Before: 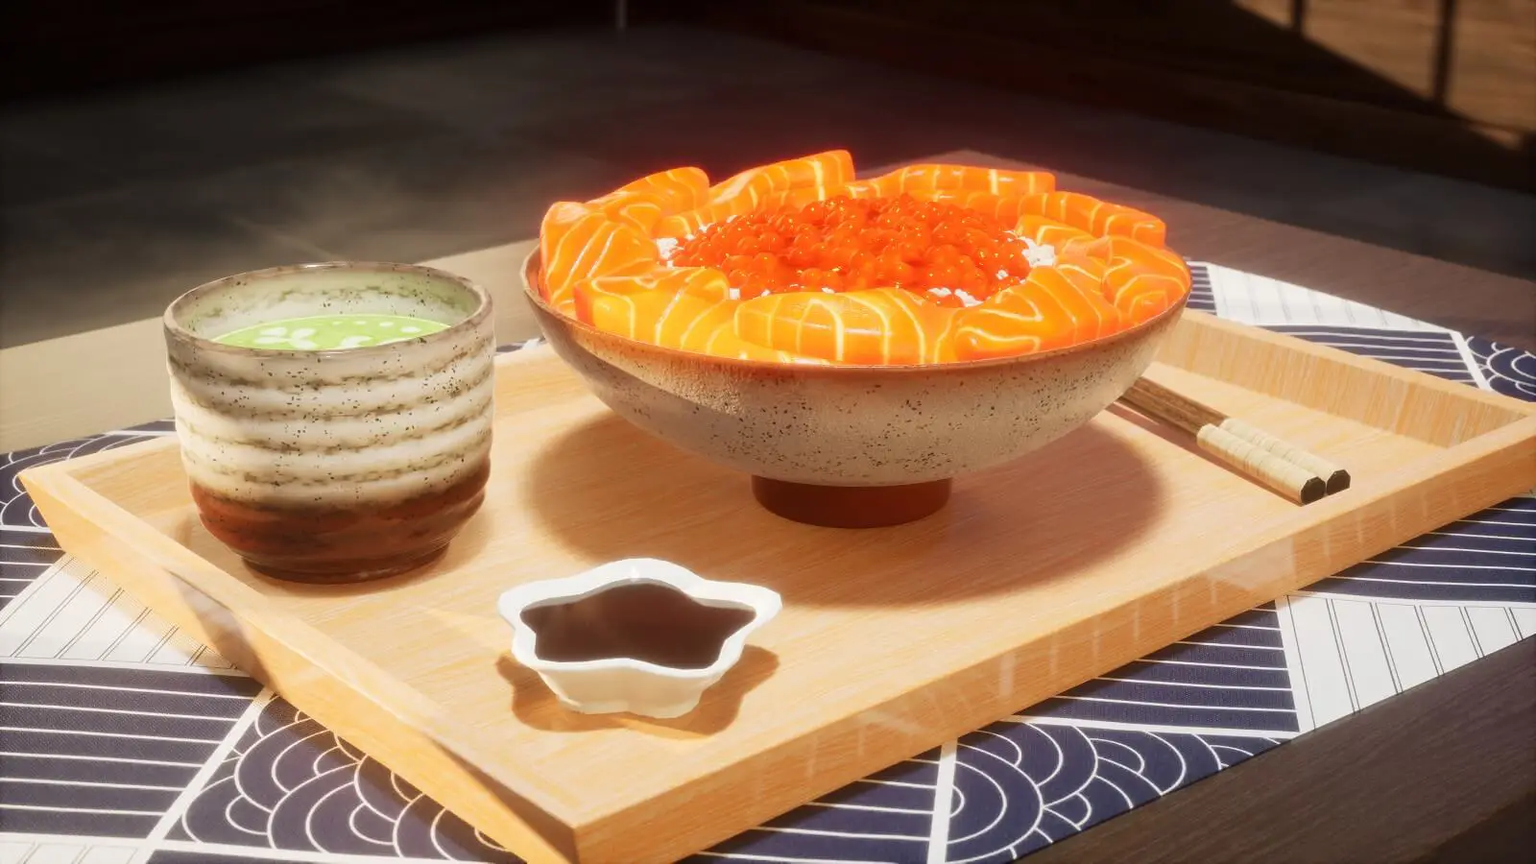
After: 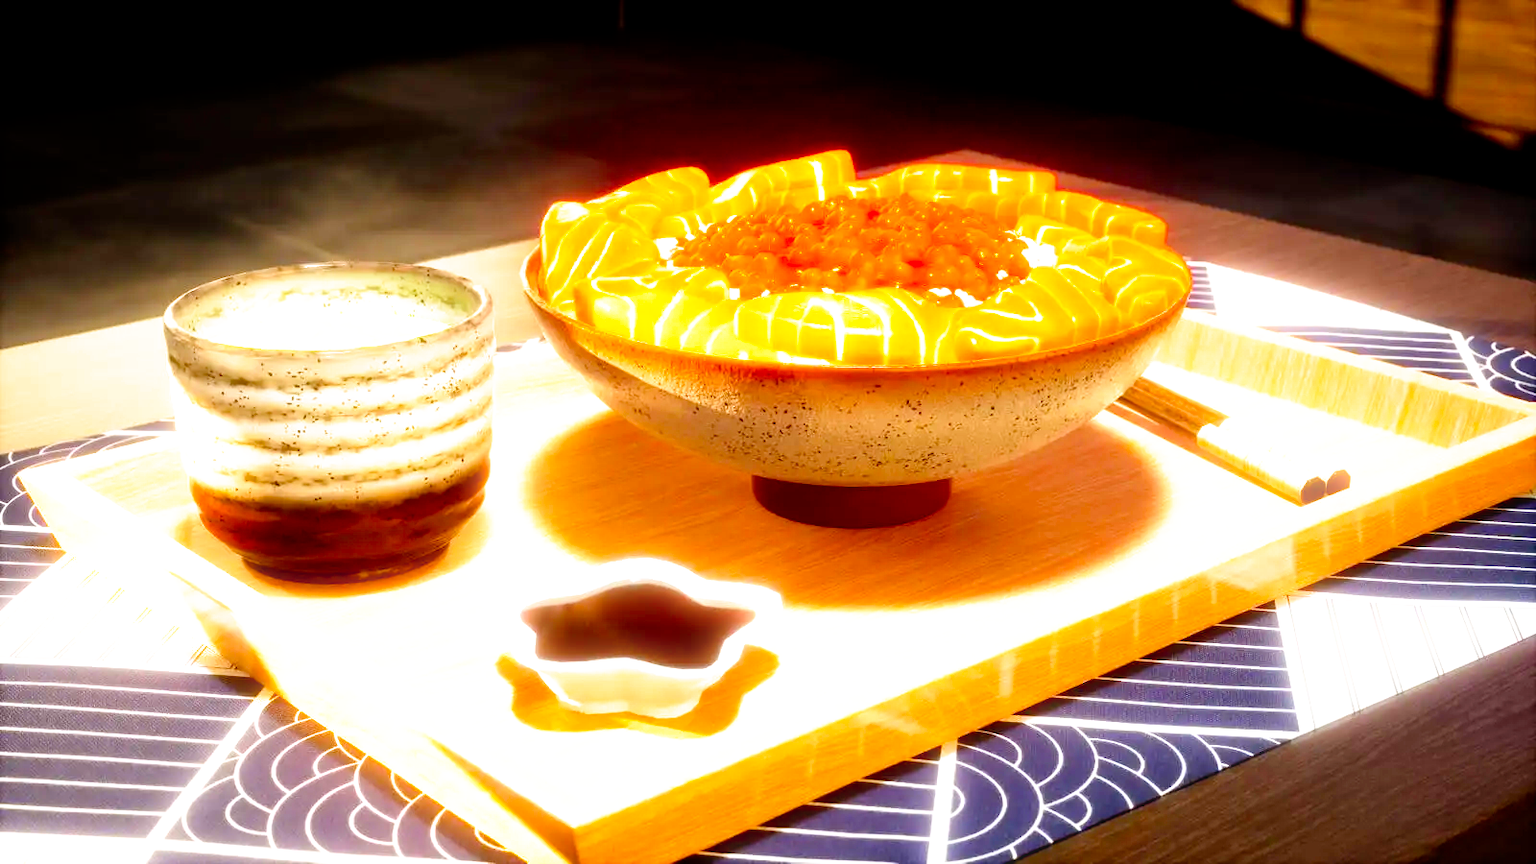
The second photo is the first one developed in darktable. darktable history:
color balance rgb: perceptual saturation grading › global saturation 20%, global vibrance 20%
filmic rgb: black relative exposure -5.5 EV, white relative exposure 2.5 EV, threshold 3 EV, target black luminance 0%, hardness 4.51, latitude 67.35%, contrast 1.453, shadows ↔ highlights balance -3.52%, preserve chrominance no, color science v4 (2020), contrast in shadows soft, enable highlight reconstruction true
bloom: size 3%, threshold 100%, strength 0%
exposure: exposure 0.669 EV, compensate highlight preservation false
